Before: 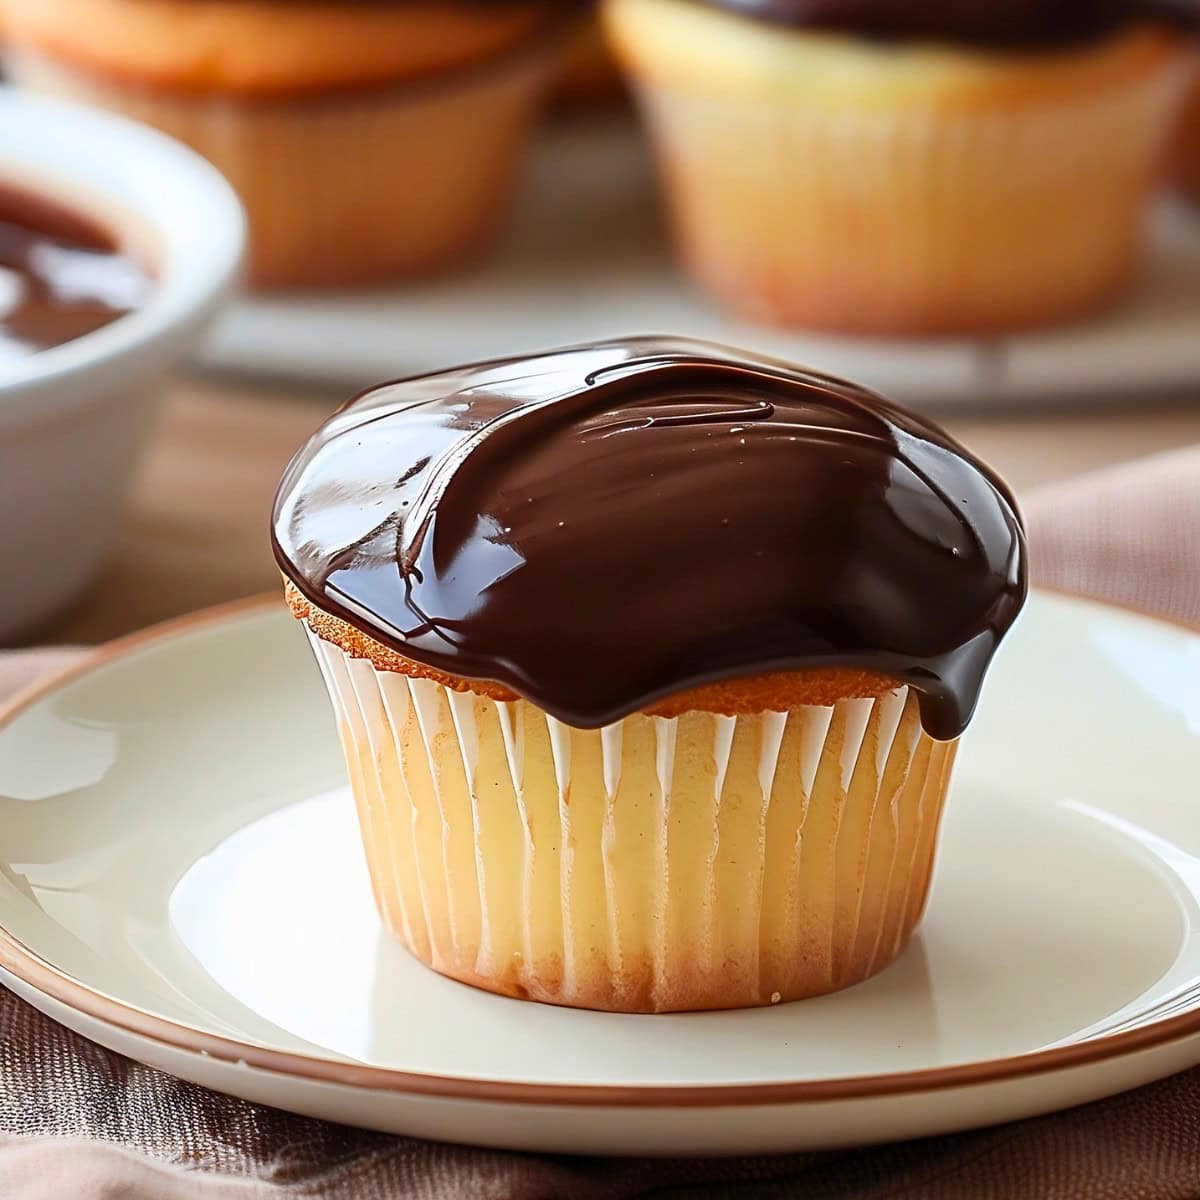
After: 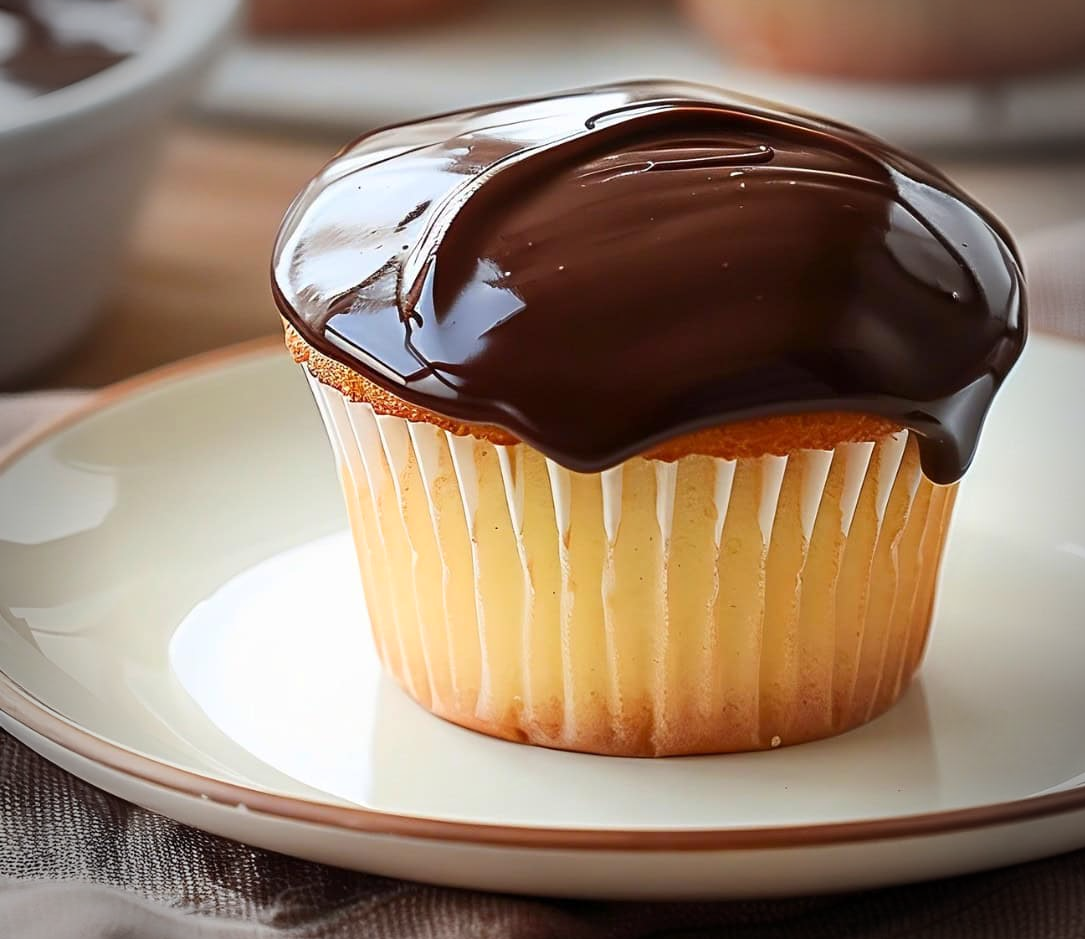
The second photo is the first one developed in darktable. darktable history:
shadows and highlights: radius 92.68, shadows -15.73, white point adjustment 0.196, highlights 31.95, compress 48.53%, soften with gaussian
crop: top 21.35%, right 9.377%, bottom 0.329%
vignetting: fall-off radius 30.77%
